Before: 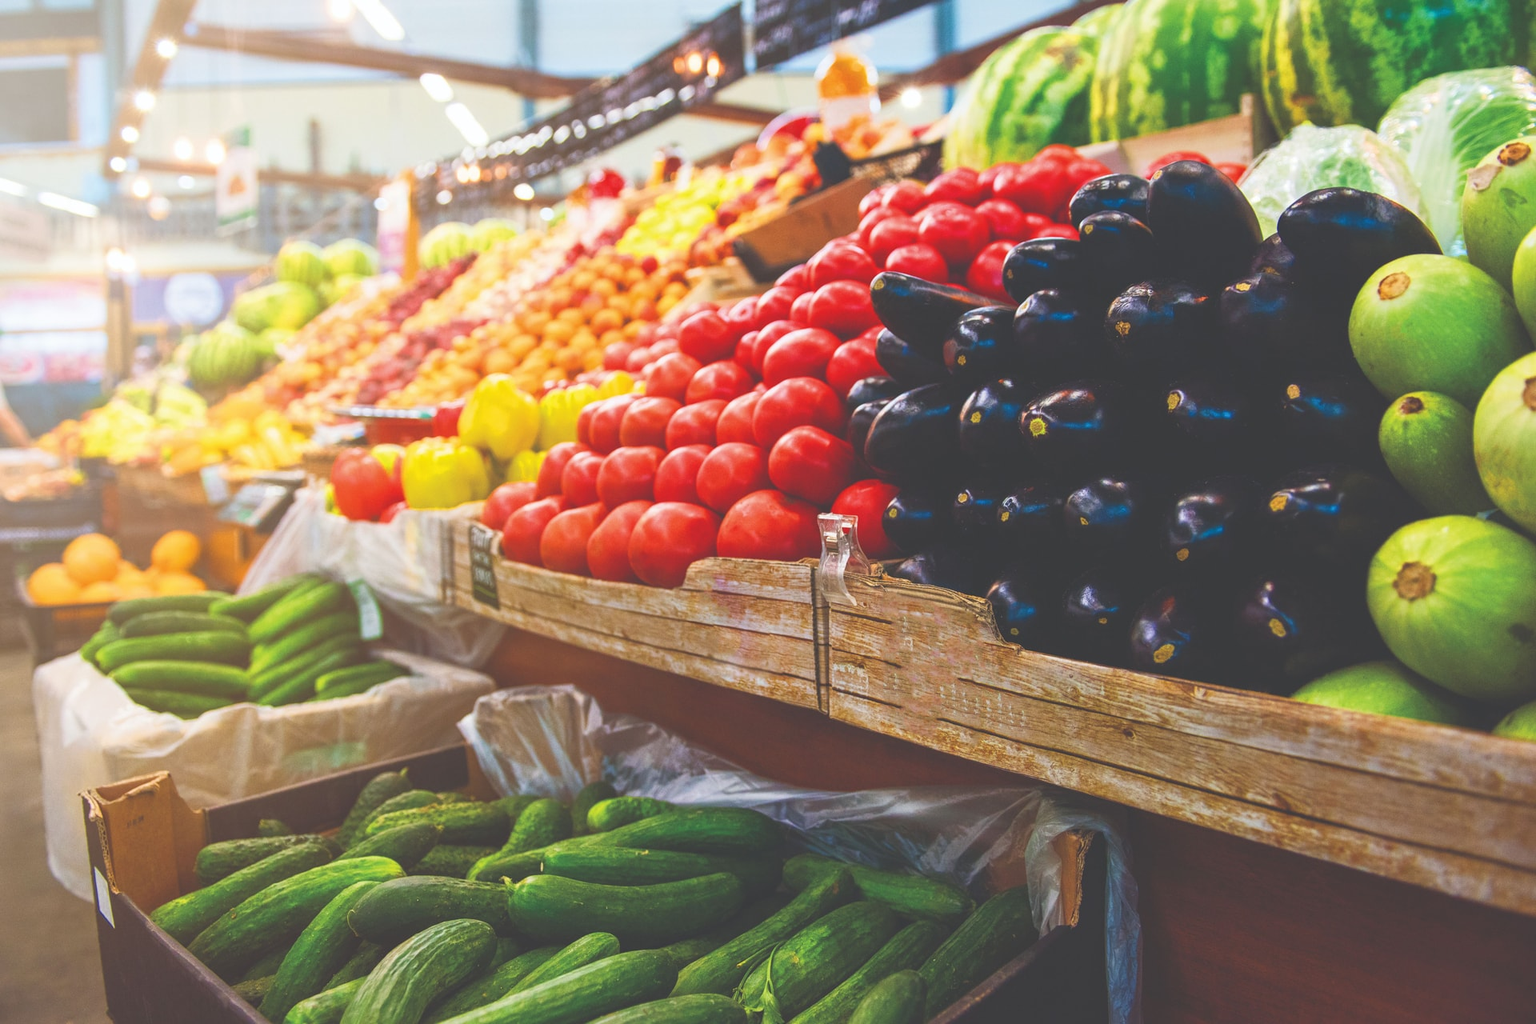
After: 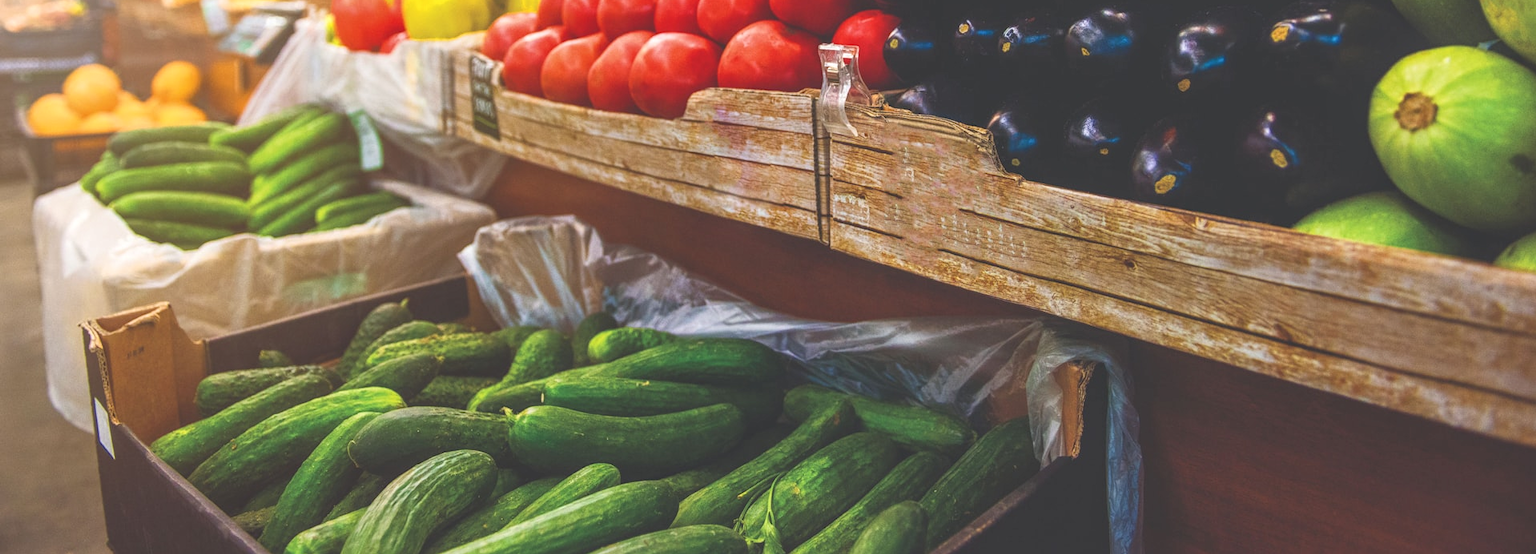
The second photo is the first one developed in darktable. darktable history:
crop and rotate: top 45.919%, right 0.069%
local contrast: on, module defaults
